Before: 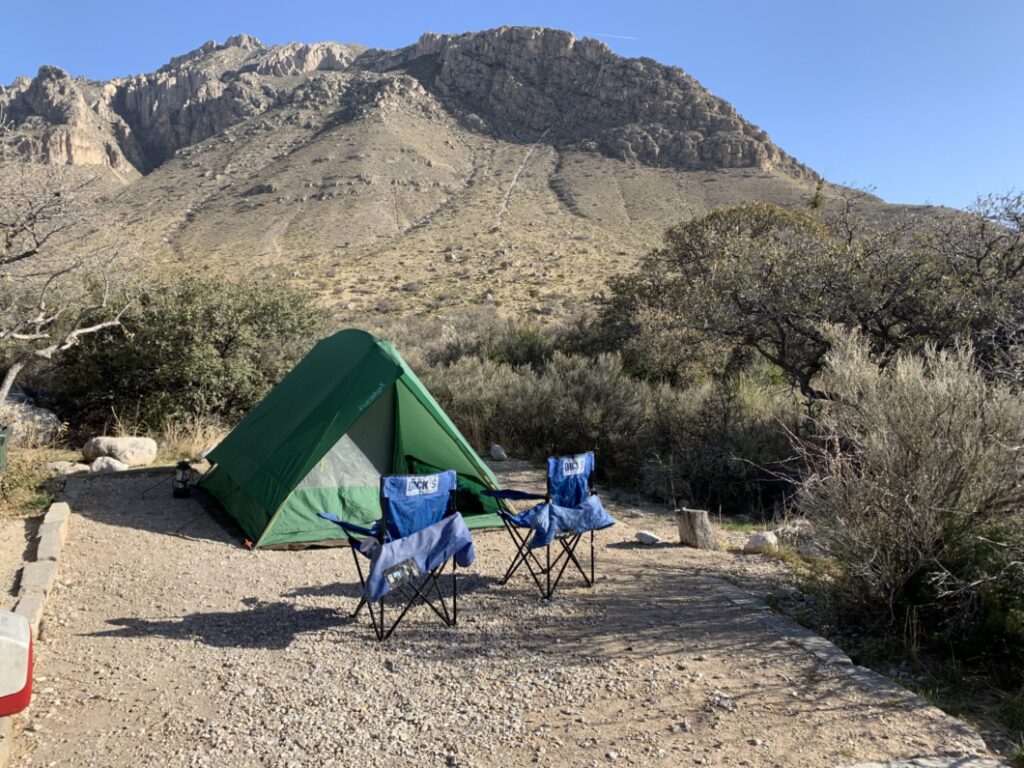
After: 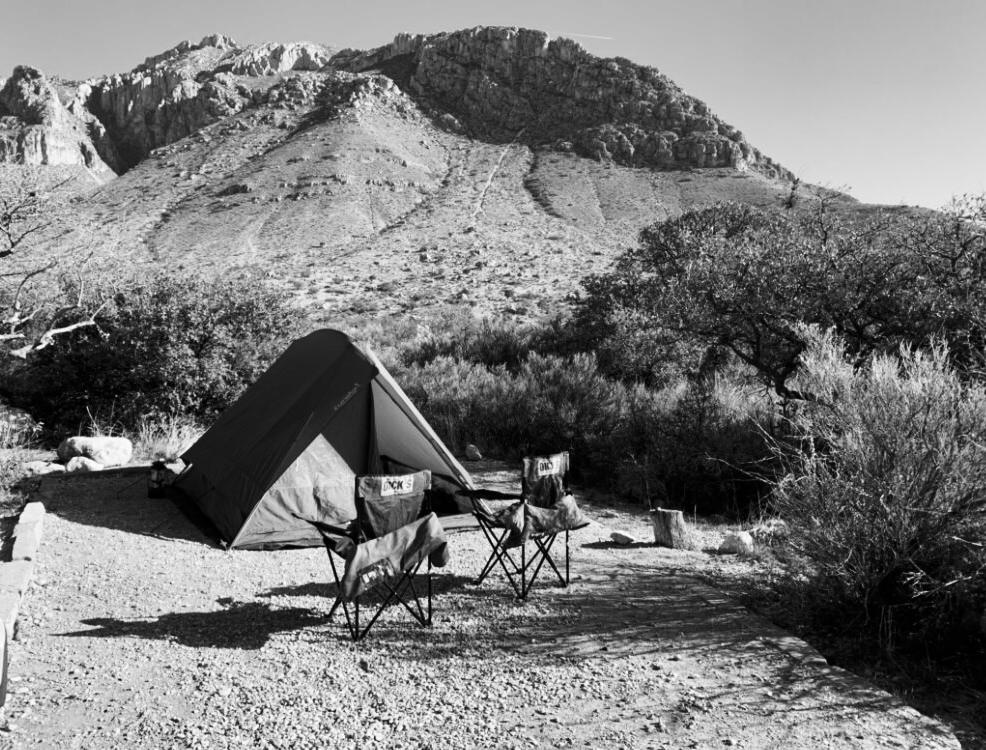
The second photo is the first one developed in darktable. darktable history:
crop and rotate: left 2.536%, right 1.107%, bottom 2.246%
shadows and highlights: shadows 35, highlights -35, soften with gaussian
contrast brightness saturation: contrast 0.28
monochrome: on, module defaults
